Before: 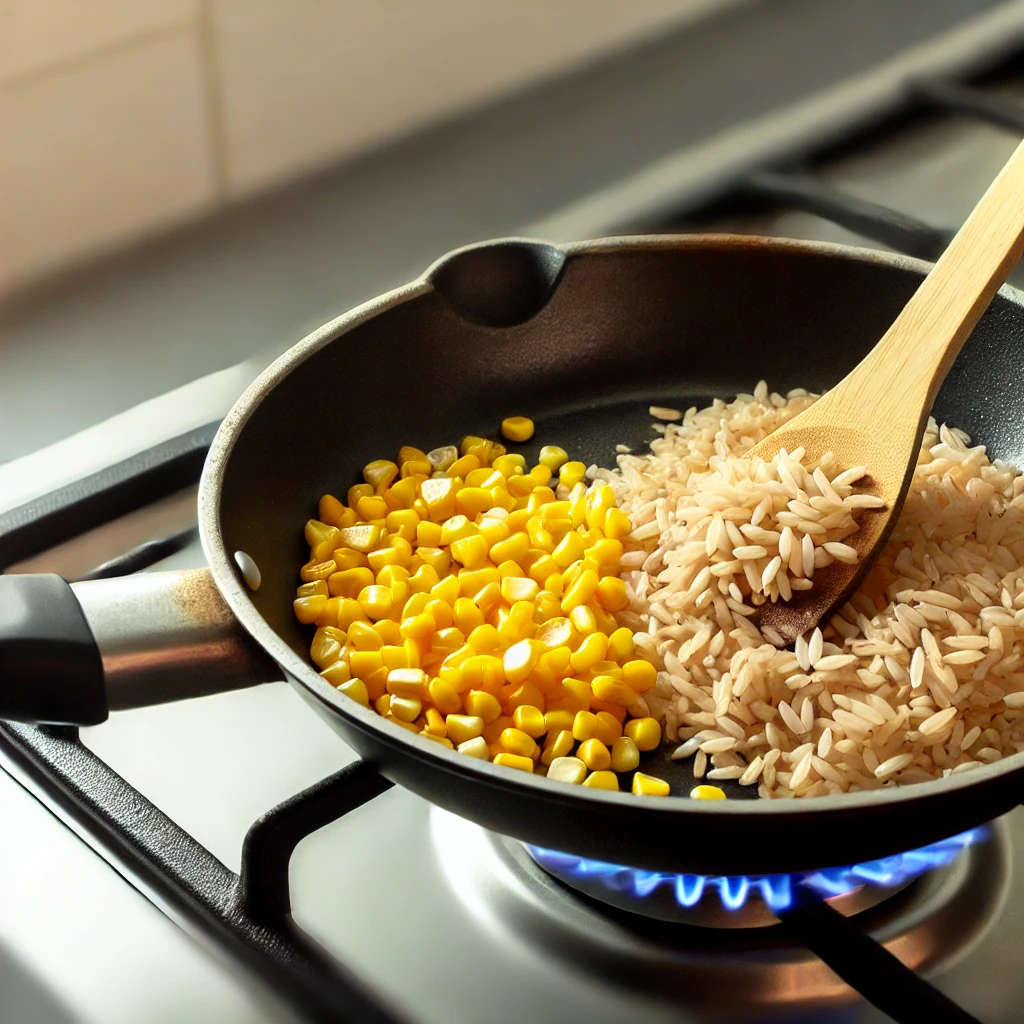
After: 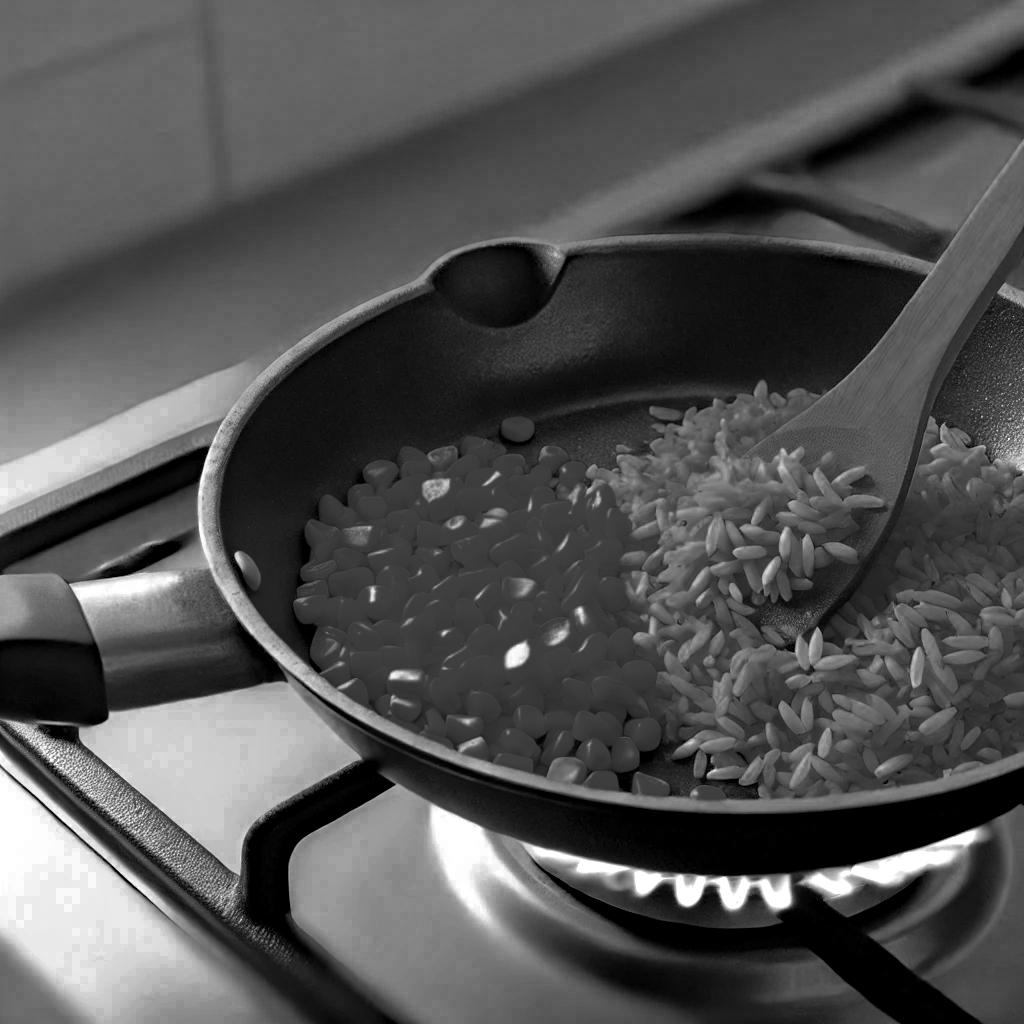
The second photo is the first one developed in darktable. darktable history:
shadows and highlights: on, module defaults
color zones: curves: ch0 [(0.287, 0.048) (0.493, 0.484) (0.737, 0.816)]; ch1 [(0, 0) (0.143, 0) (0.286, 0) (0.429, 0) (0.571, 0) (0.714, 0) (0.857, 0)]
haze removal: strength 0.252, distance 0.254, adaptive false
